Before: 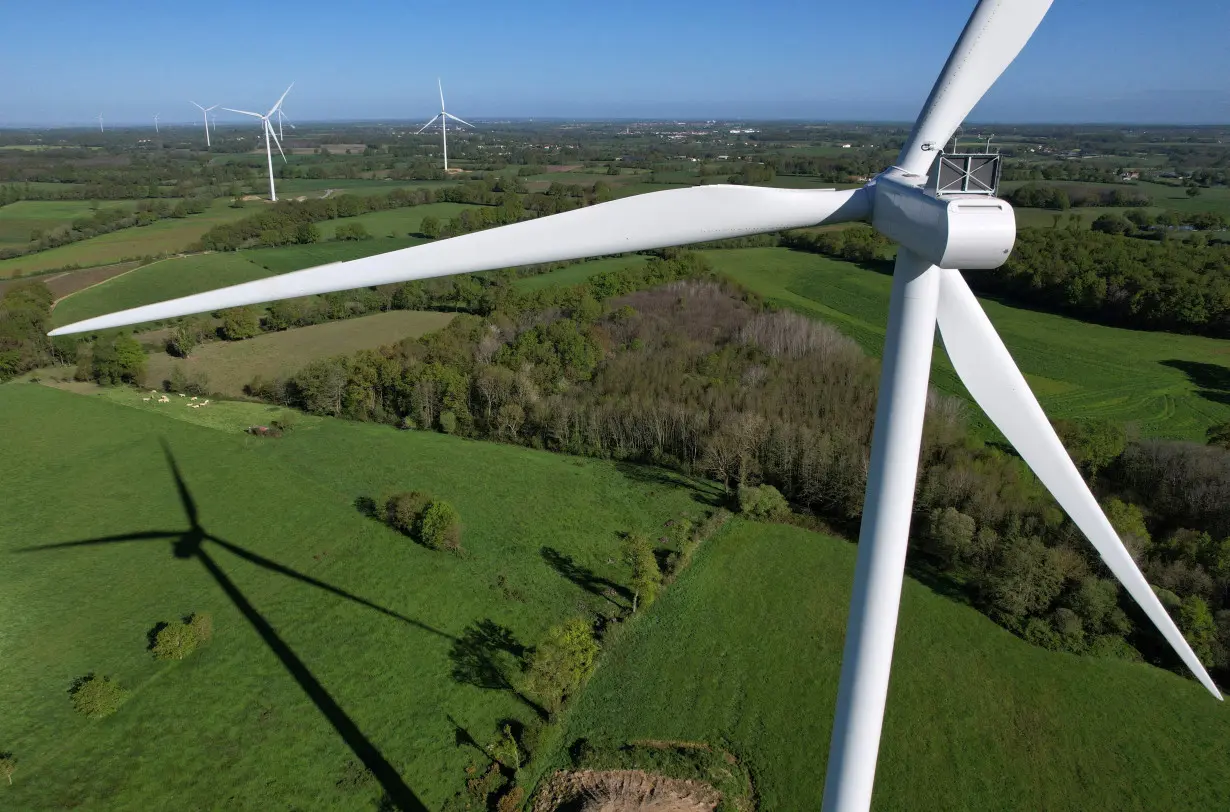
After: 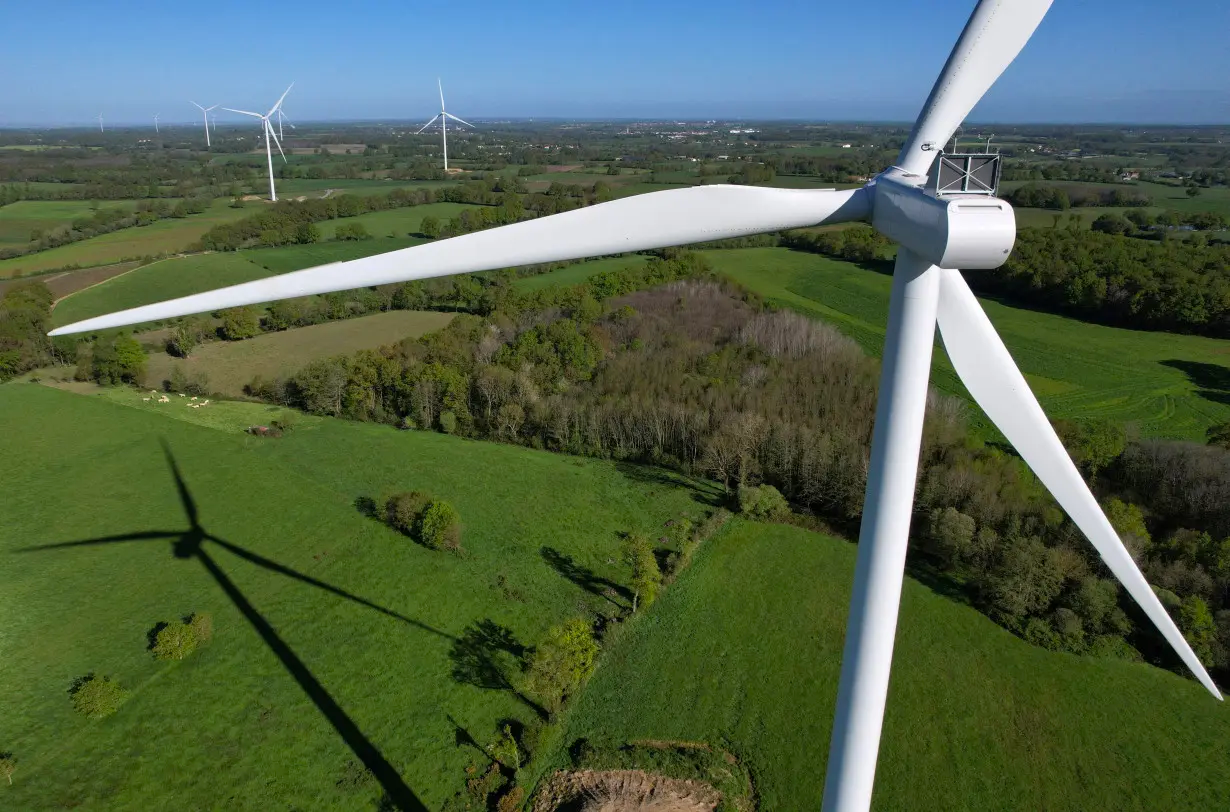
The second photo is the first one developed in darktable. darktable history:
base curve: curves: ch0 [(0, 0) (0.297, 0.298) (1, 1)], preserve colors none
color balance: output saturation 110%
